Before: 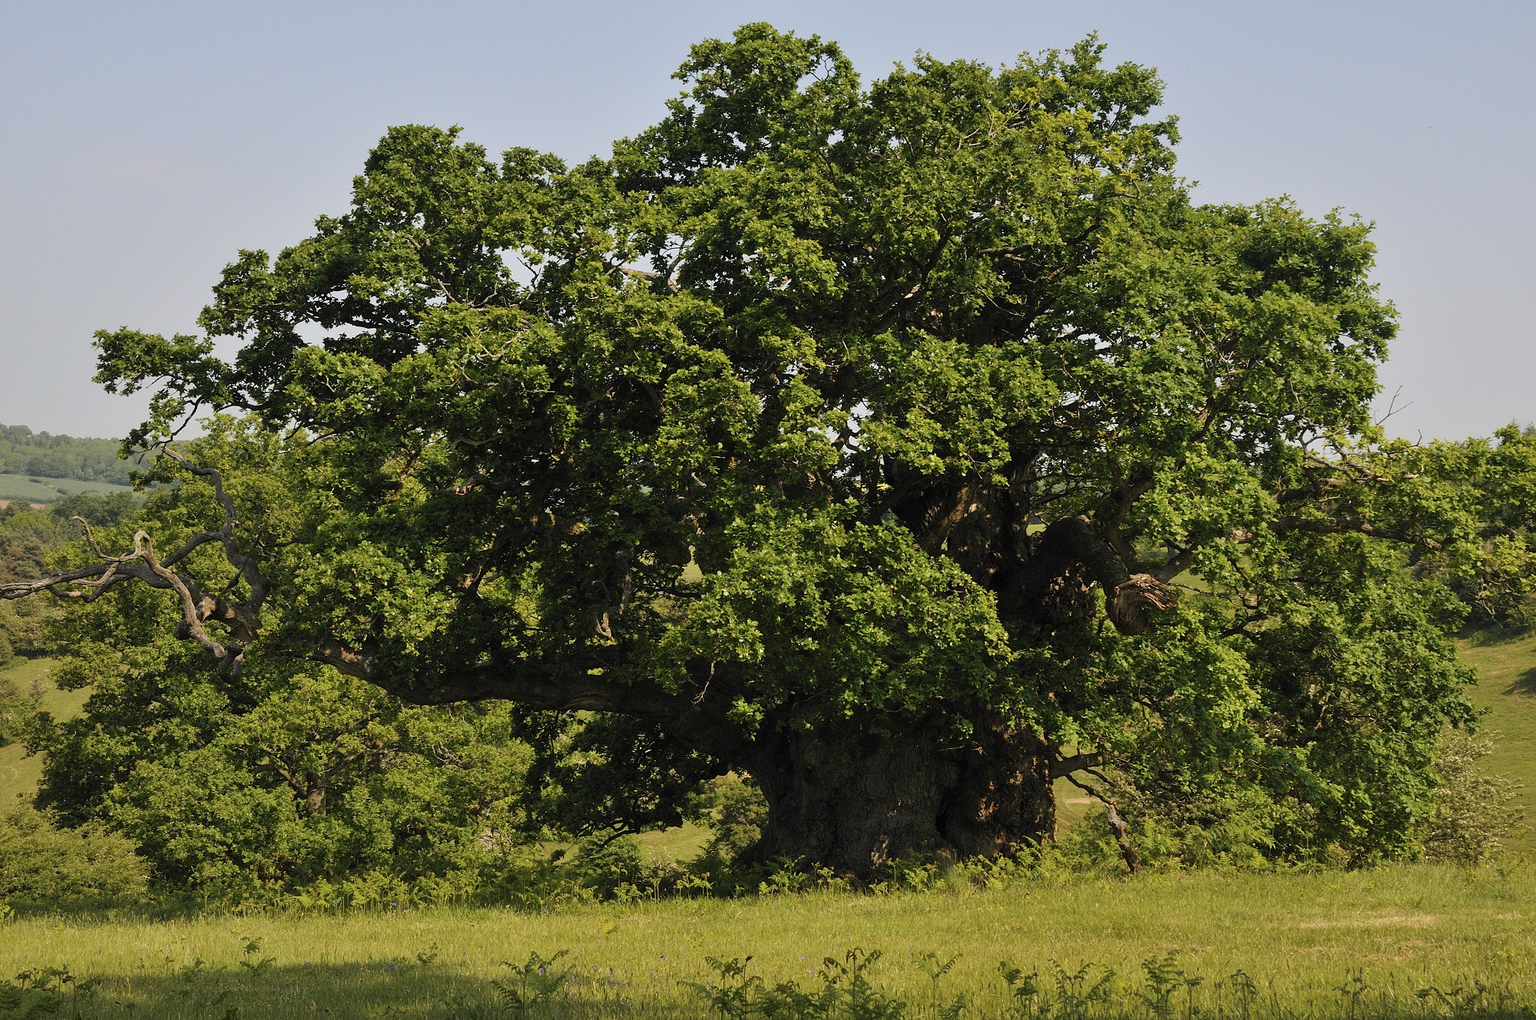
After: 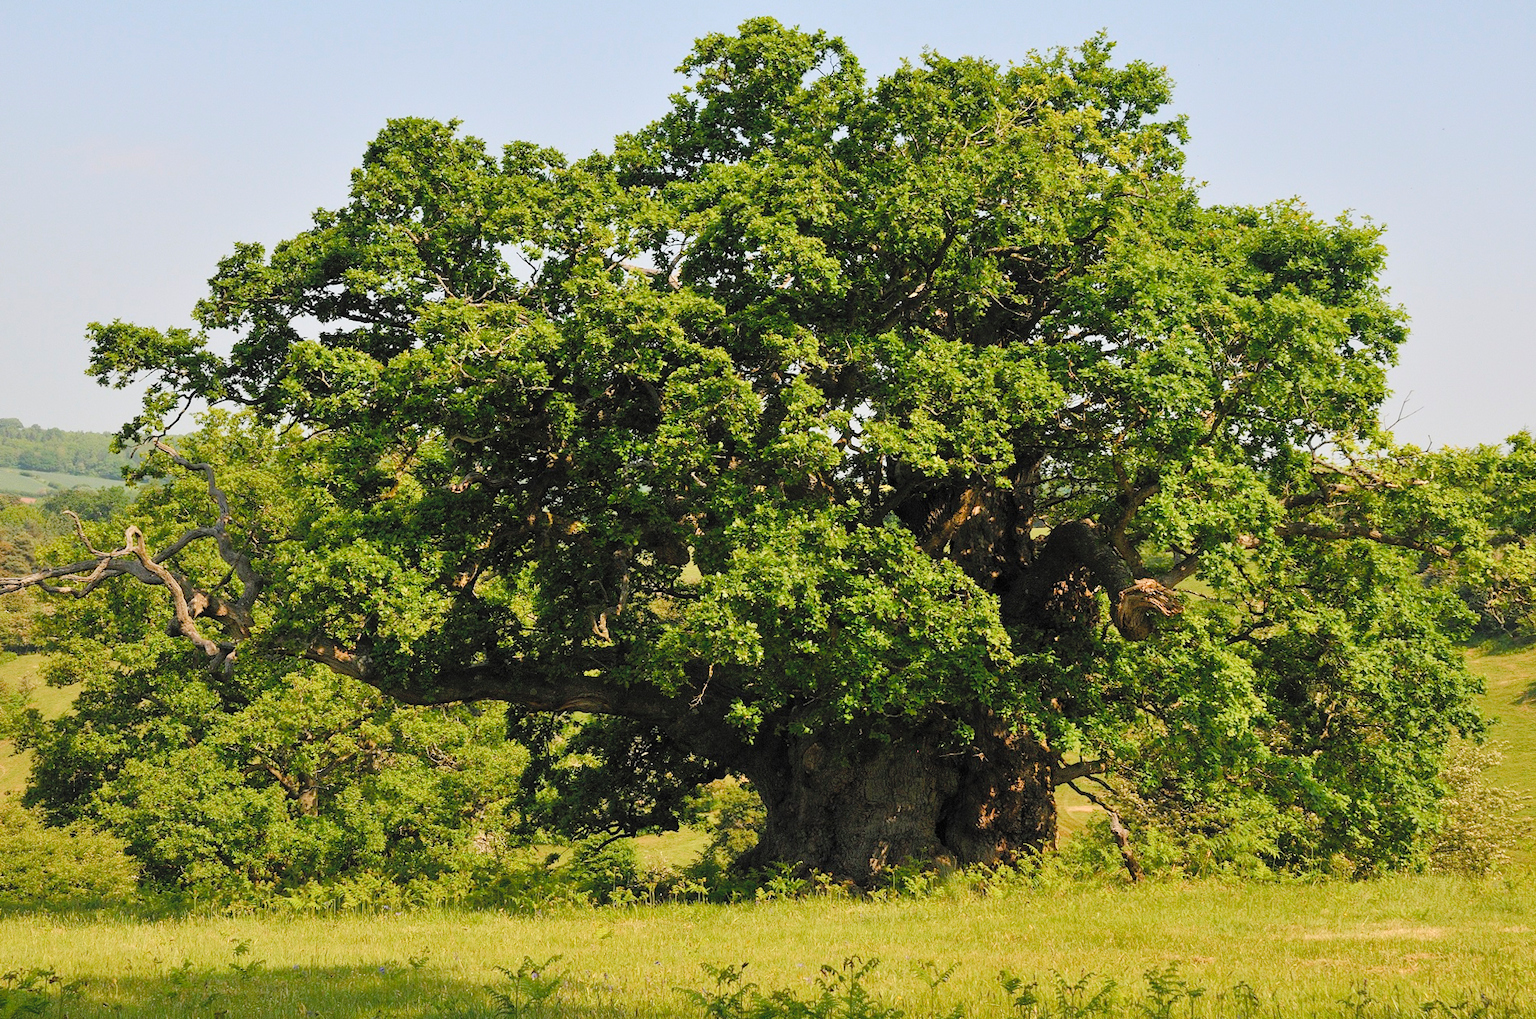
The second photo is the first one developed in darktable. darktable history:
crop and rotate: angle -0.521°
color balance rgb: linear chroma grading › global chroma 9.137%, perceptual saturation grading › global saturation 20%, perceptual saturation grading › highlights -49.163%, perceptual saturation grading › shadows 24.337%
contrast brightness saturation: contrast 0.099, brightness 0.304, saturation 0.143
